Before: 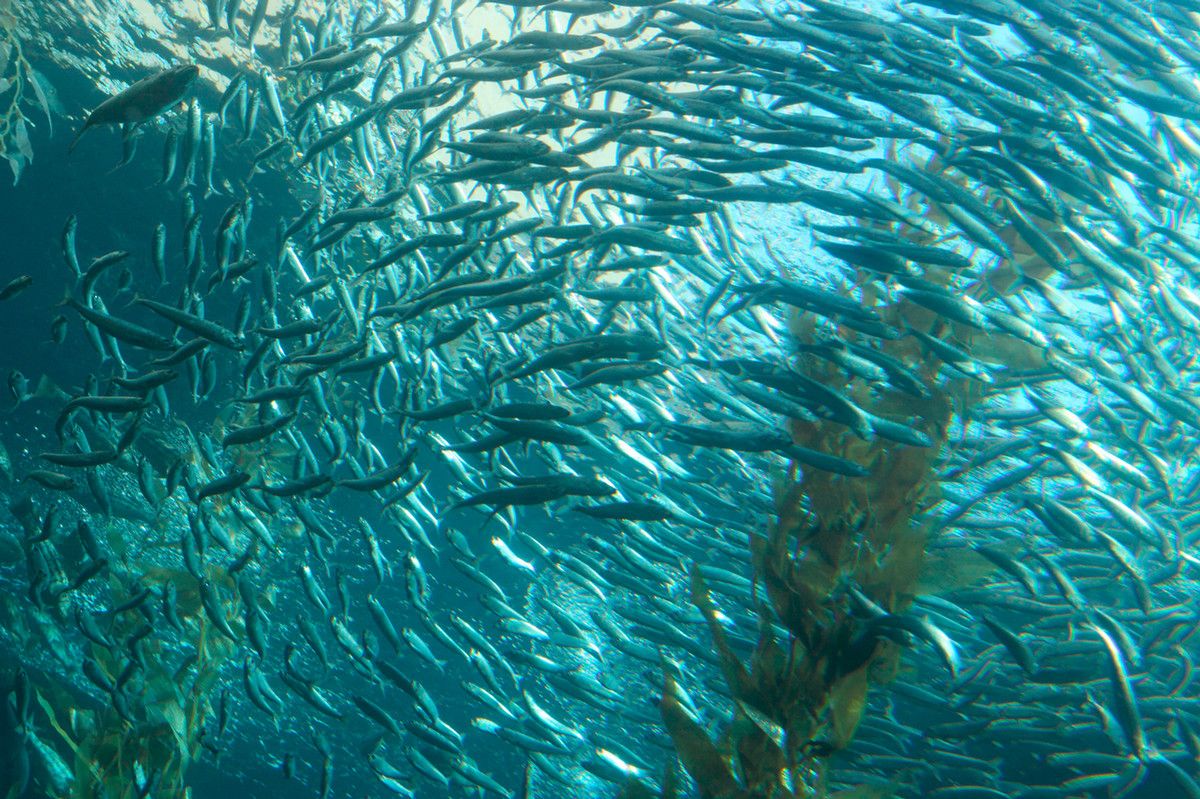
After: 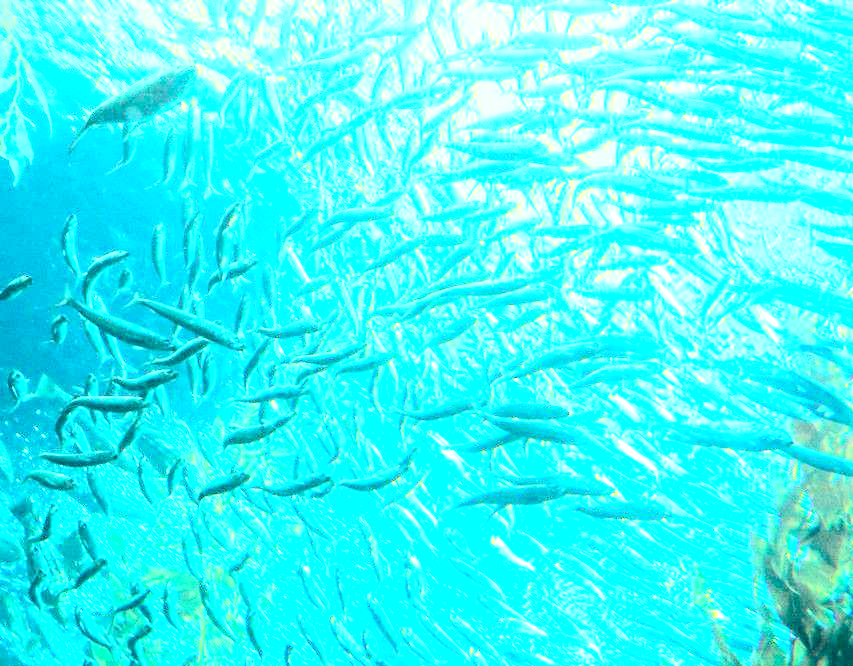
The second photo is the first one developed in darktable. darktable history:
crop: right 28.885%, bottom 16.626%
rgb curve: curves: ch0 [(0, 0) (0.21, 0.15) (0.24, 0.21) (0.5, 0.75) (0.75, 0.96) (0.89, 0.99) (1, 1)]; ch1 [(0, 0.02) (0.21, 0.13) (0.25, 0.2) (0.5, 0.67) (0.75, 0.9) (0.89, 0.97) (1, 1)]; ch2 [(0, 0.02) (0.21, 0.13) (0.25, 0.2) (0.5, 0.67) (0.75, 0.9) (0.89, 0.97) (1, 1)], compensate middle gray true
exposure: black level correction 0.001, exposure 2 EV, compensate highlight preservation false
